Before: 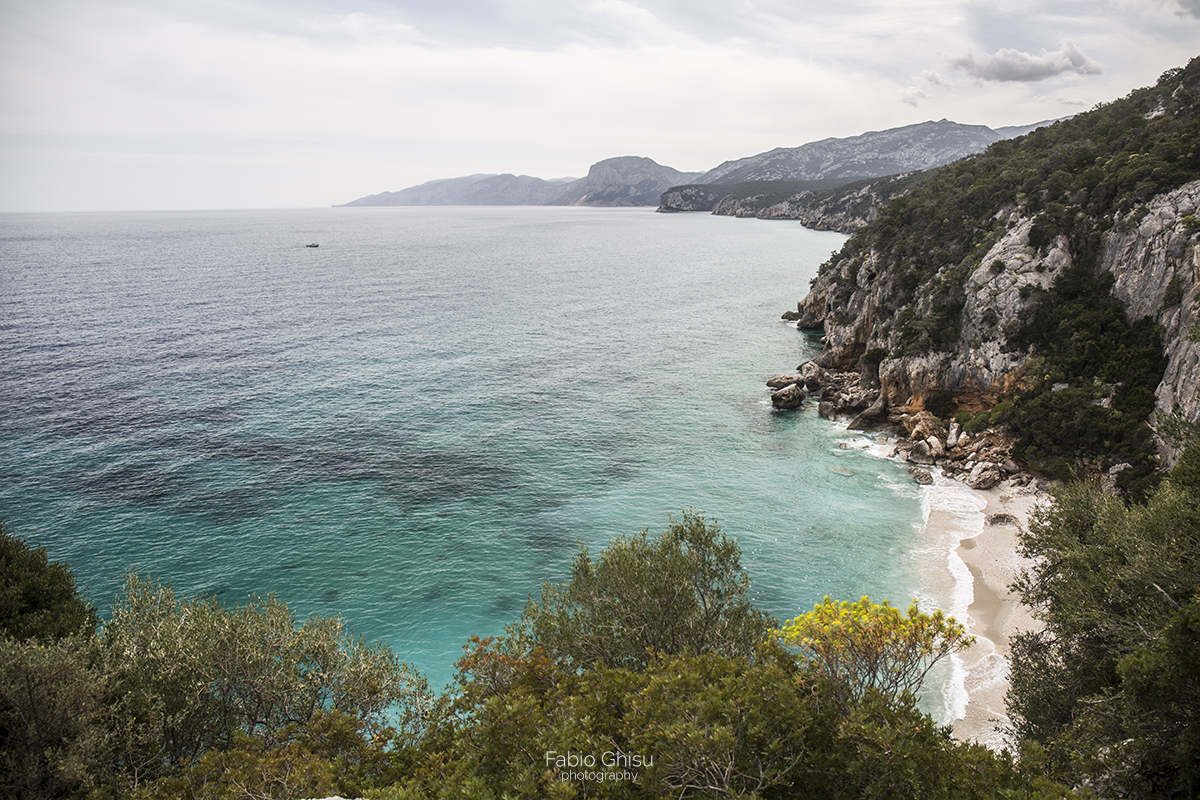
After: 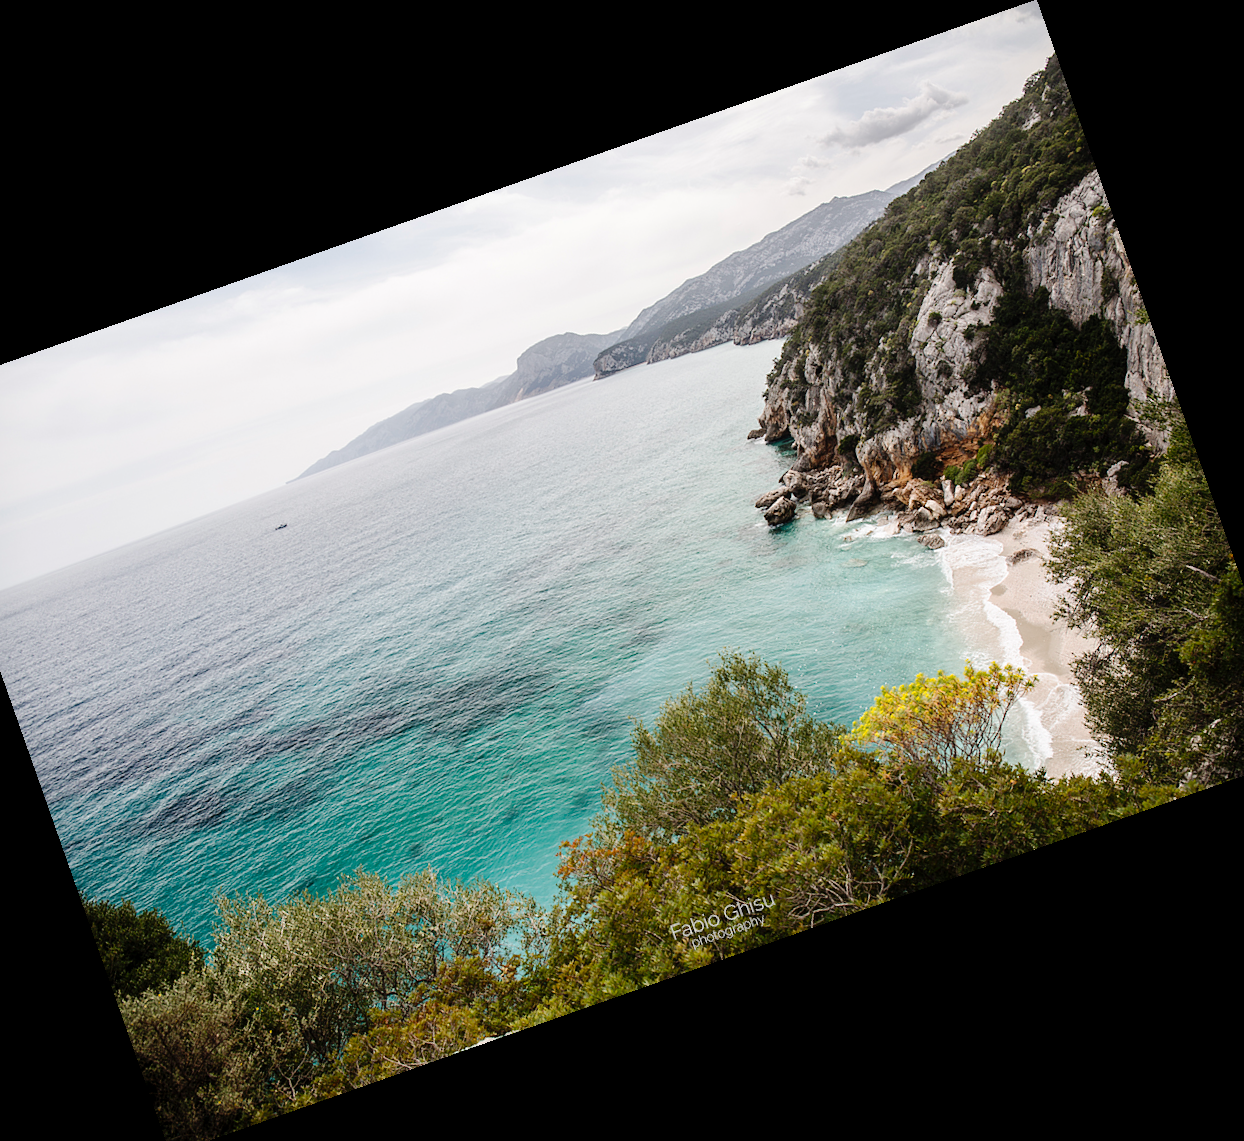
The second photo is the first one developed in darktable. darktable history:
crop and rotate: angle 19.43°, left 6.812%, right 4.125%, bottom 1.087%
tone curve: curves: ch0 [(0, 0) (0.003, 0.001) (0.011, 0.008) (0.025, 0.015) (0.044, 0.025) (0.069, 0.037) (0.1, 0.056) (0.136, 0.091) (0.177, 0.157) (0.224, 0.231) (0.277, 0.319) (0.335, 0.4) (0.399, 0.493) (0.468, 0.571) (0.543, 0.645) (0.623, 0.706) (0.709, 0.77) (0.801, 0.838) (0.898, 0.918) (1, 1)], preserve colors none
